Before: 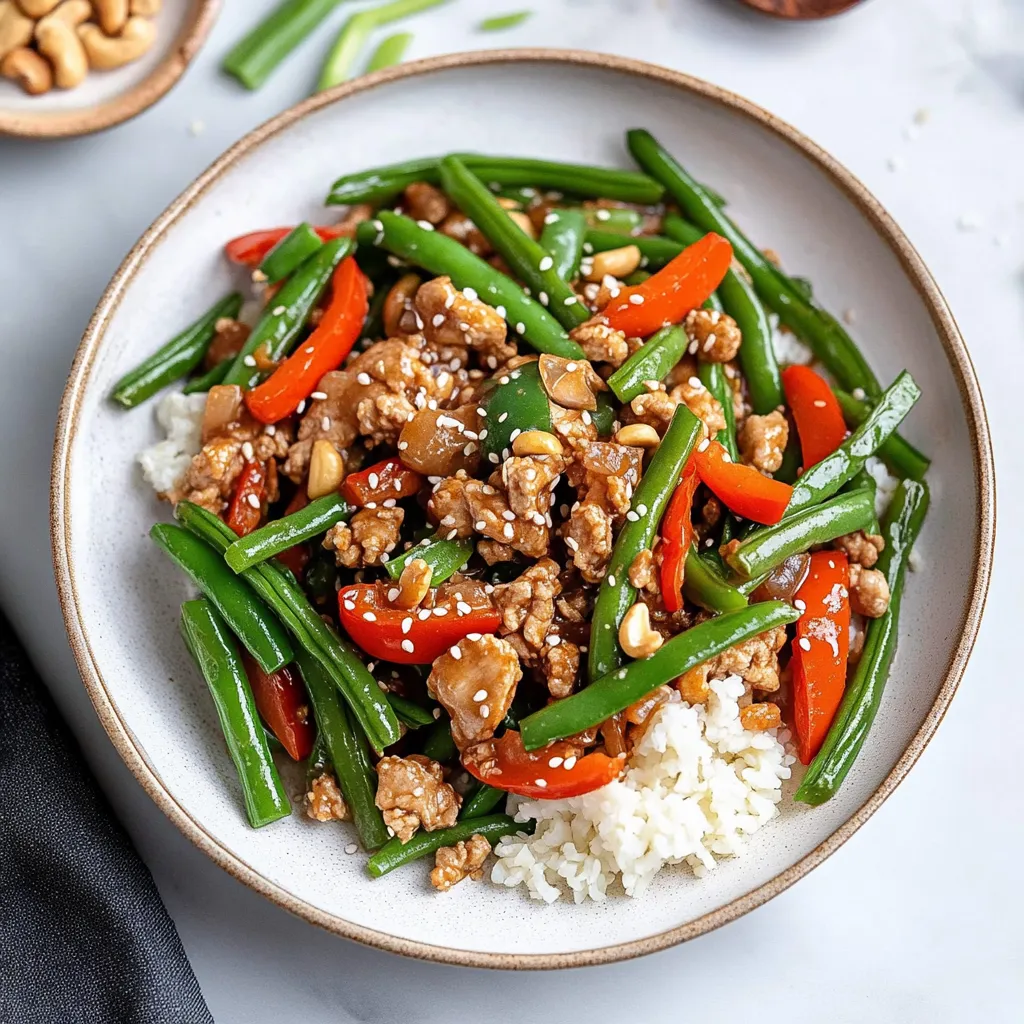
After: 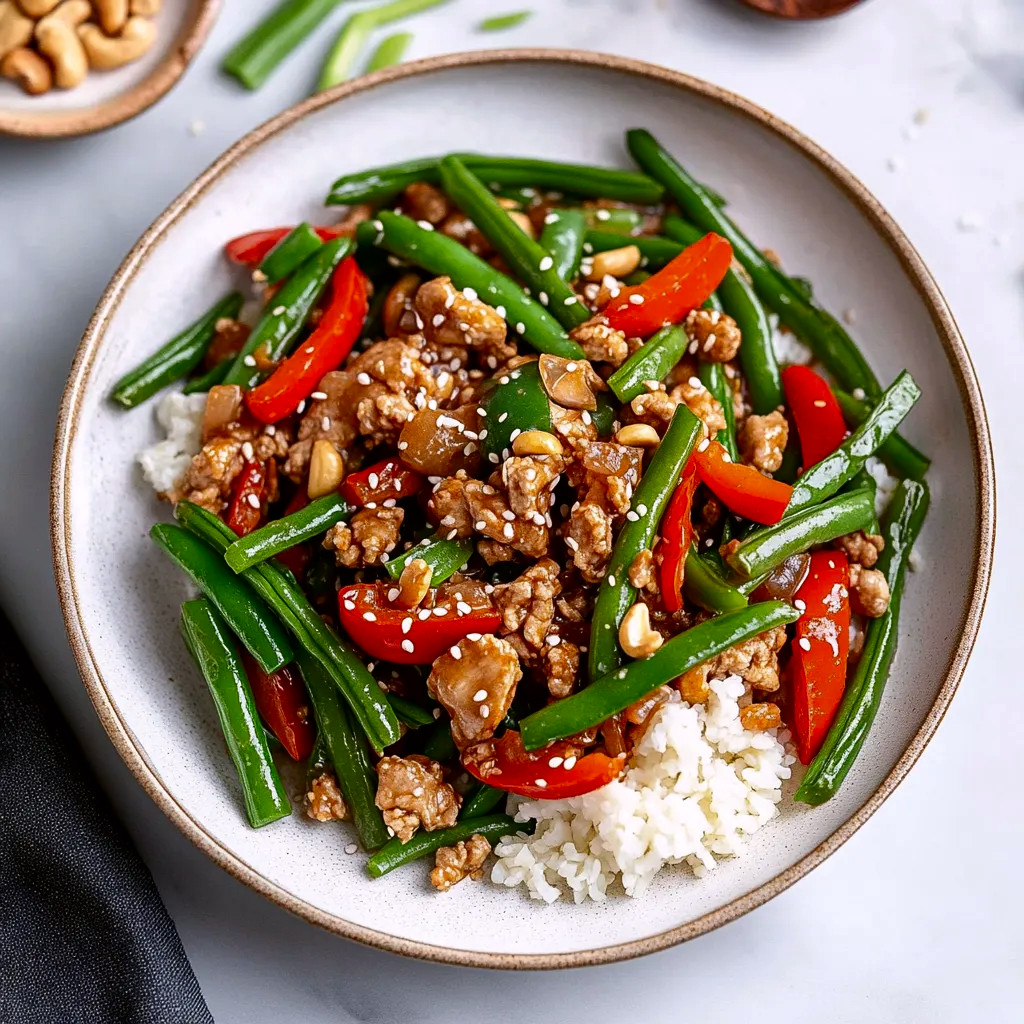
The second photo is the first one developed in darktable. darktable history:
color correction: highlights a* 3.12, highlights b* -1.55, shadows a* -0.101, shadows b* 2.52, saturation 0.98
contrast brightness saturation: contrast 0.07, brightness -0.14, saturation 0.11
